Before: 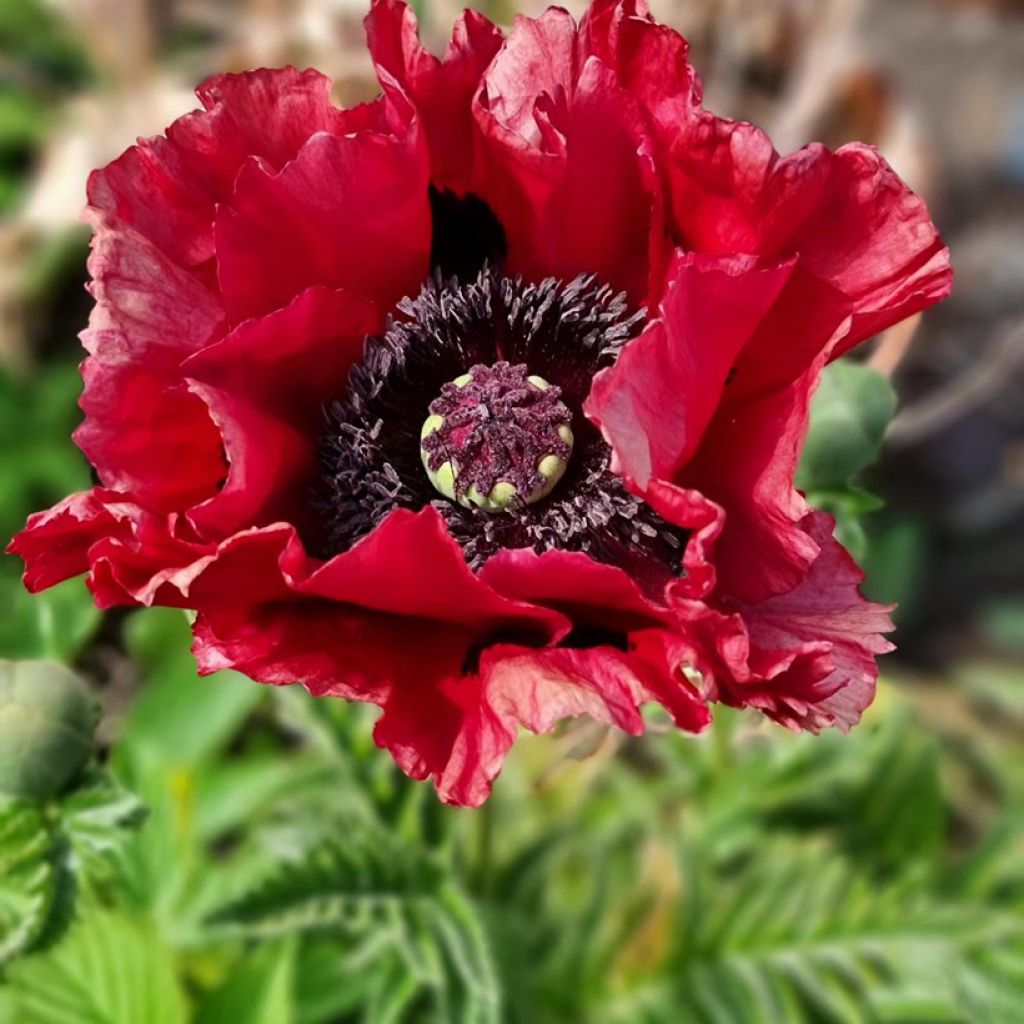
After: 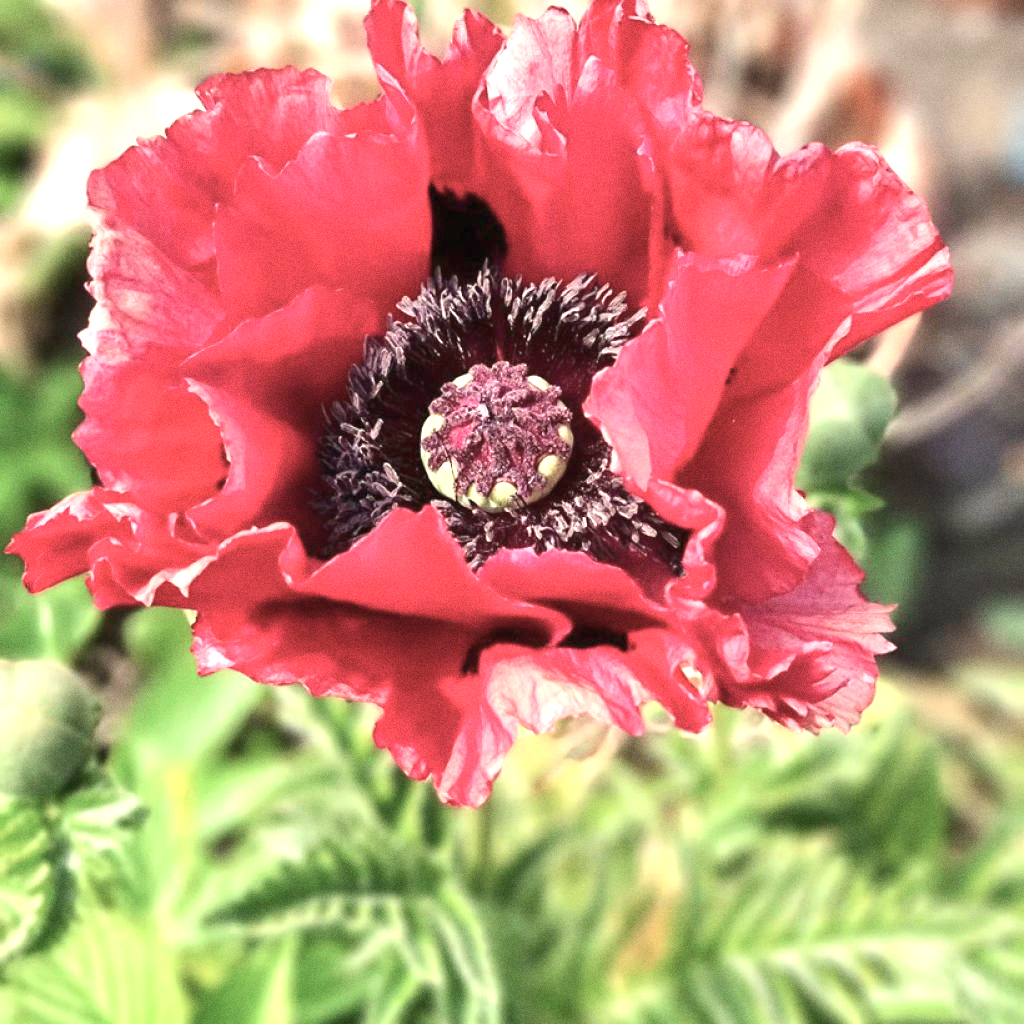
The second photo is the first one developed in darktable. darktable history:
color balance rgb: perceptual saturation grading › global saturation -27.94%, hue shift -2.27°, contrast -21.26%
tone equalizer: -8 EV -0.417 EV, -7 EV -0.389 EV, -6 EV -0.333 EV, -5 EV -0.222 EV, -3 EV 0.222 EV, -2 EV 0.333 EV, -1 EV 0.389 EV, +0 EV 0.417 EV, edges refinement/feathering 500, mask exposure compensation -1.57 EV, preserve details no
exposure: black level correction 0, exposure 1.4 EV, compensate highlight preservation false
white balance: red 1.029, blue 0.92
grain: coarseness 0.09 ISO
